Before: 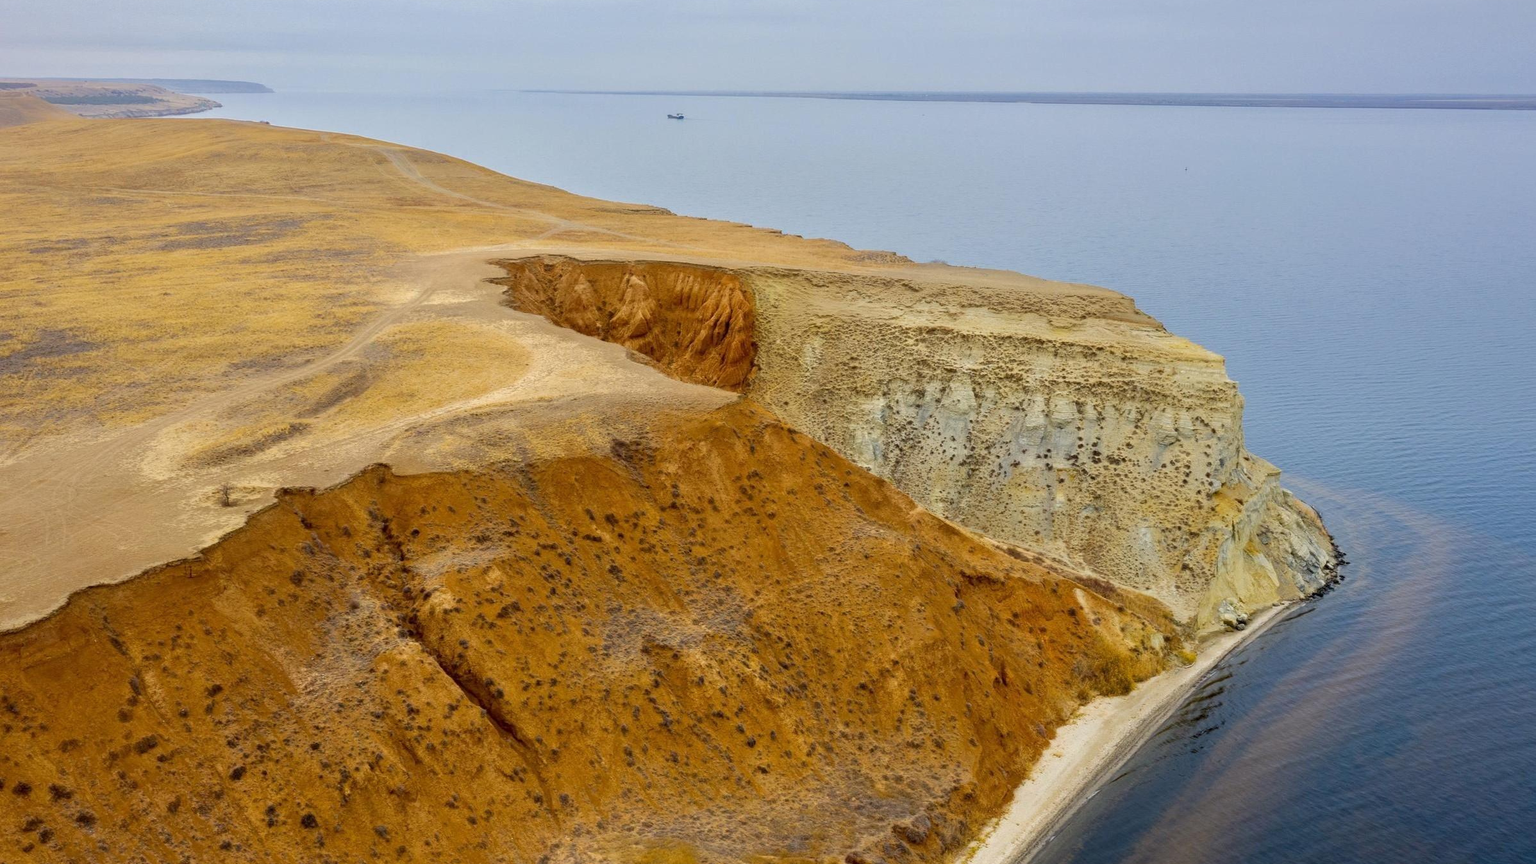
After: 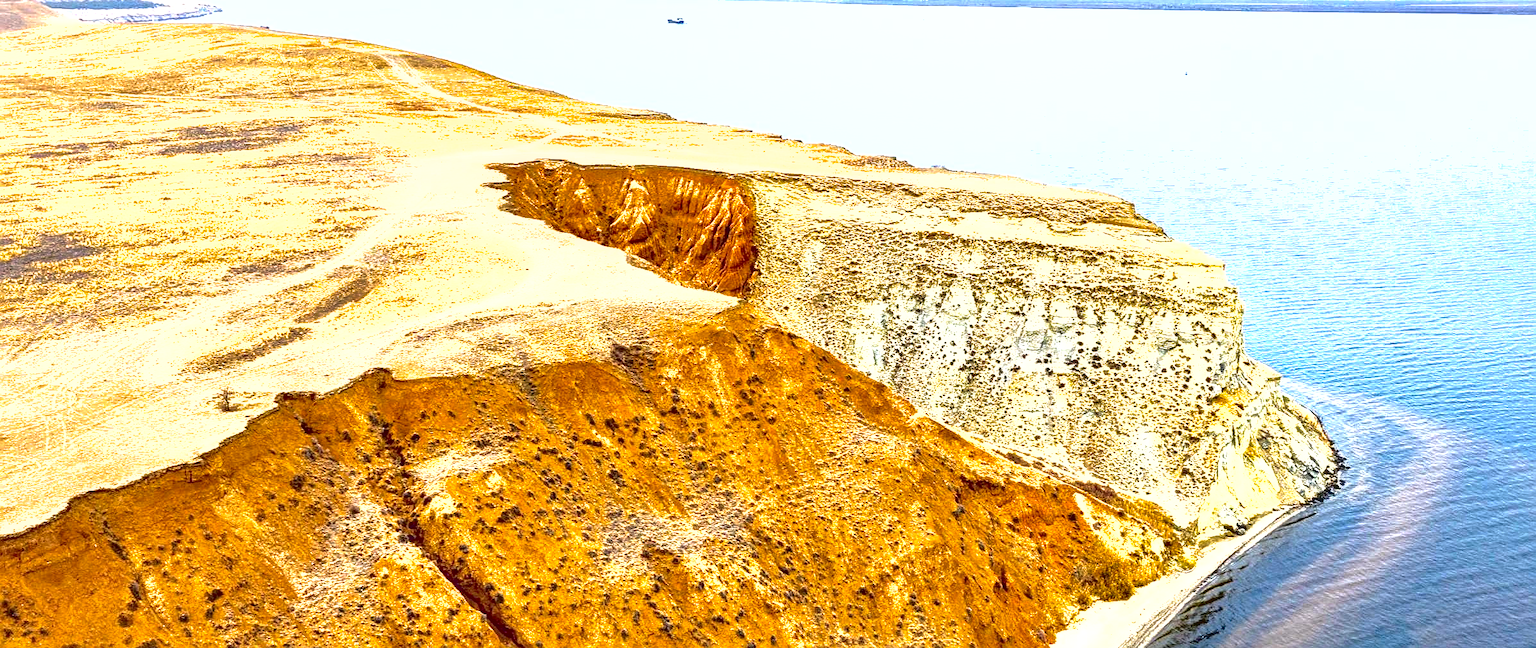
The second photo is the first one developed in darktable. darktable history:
contrast brightness saturation: contrast -0.125
exposure: black level correction 0, exposure 1.514 EV, compensate highlight preservation false
sharpen: on, module defaults
contrast equalizer: y [[0.6 ×6], [0.55 ×6], [0 ×6], [0 ×6], [0 ×6]]
local contrast: detail 130%
crop: top 11.063%, bottom 13.908%
shadows and highlights: on, module defaults
tone equalizer: -8 EV -0.429 EV, -7 EV -0.354 EV, -6 EV -0.308 EV, -5 EV -0.195 EV, -3 EV 0.206 EV, -2 EV 0.342 EV, -1 EV 0.398 EV, +0 EV 0.42 EV, edges refinement/feathering 500, mask exposure compensation -1.57 EV, preserve details no
